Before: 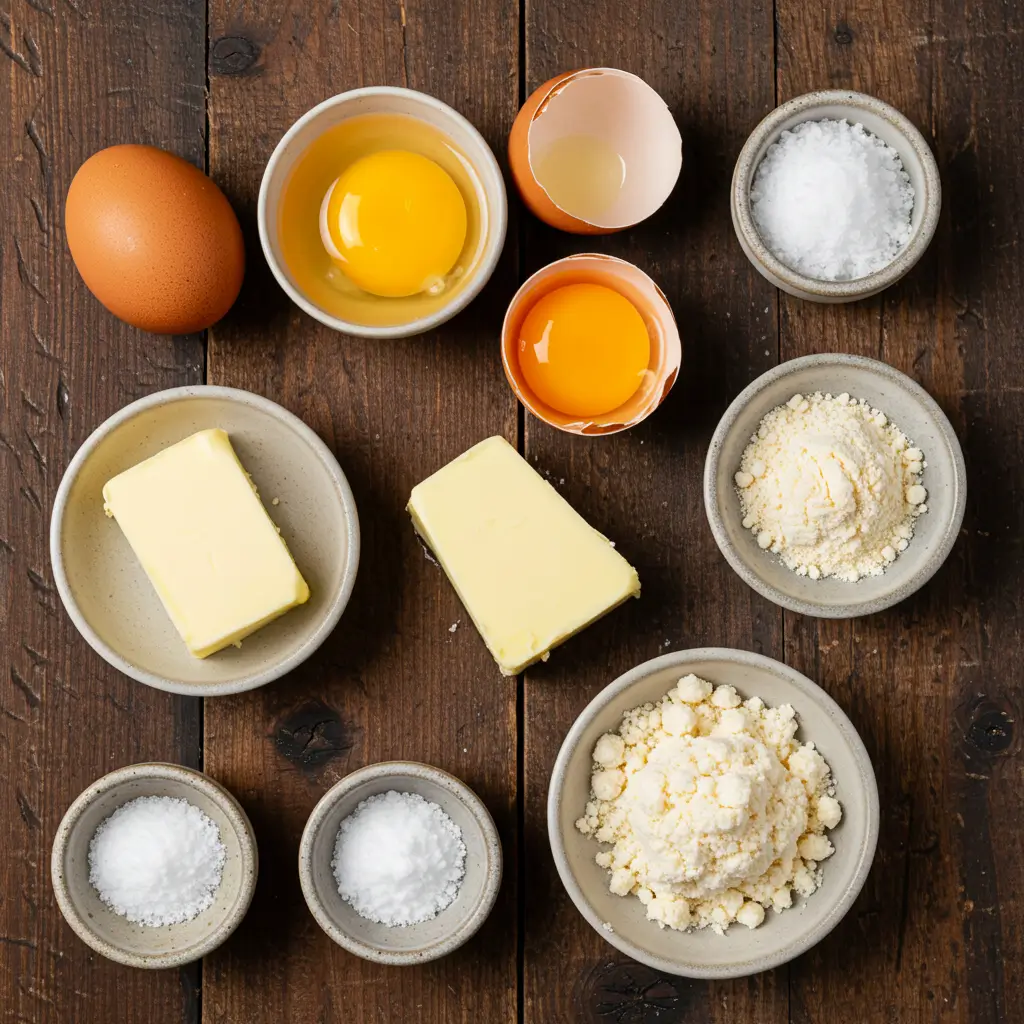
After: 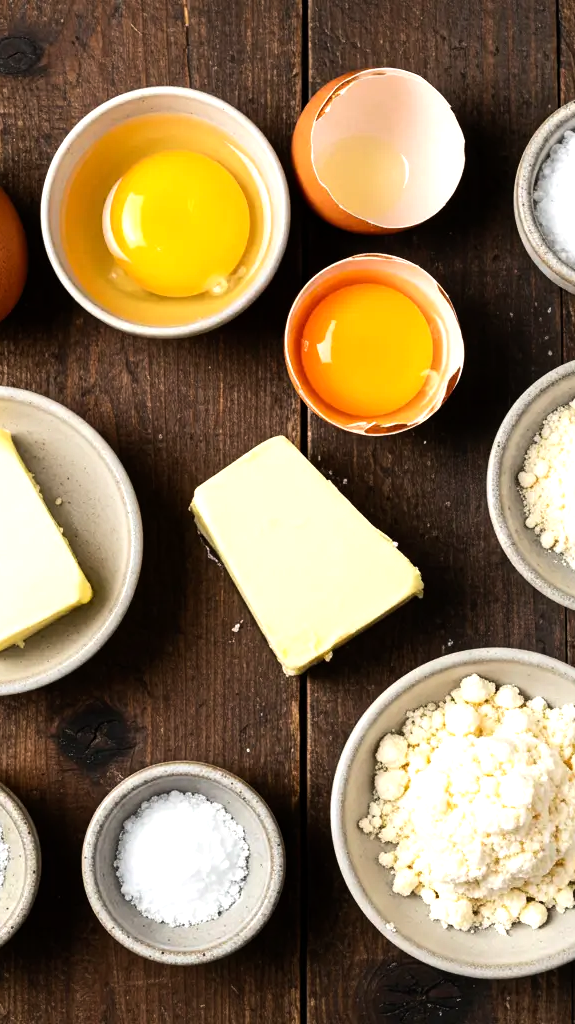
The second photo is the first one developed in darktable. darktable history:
crop: left 21.262%, right 22.554%
tone equalizer: -8 EV -0.753 EV, -7 EV -0.669 EV, -6 EV -0.603 EV, -5 EV -0.376 EV, -3 EV 0.397 EV, -2 EV 0.6 EV, -1 EV 0.685 EV, +0 EV 0.727 EV, edges refinement/feathering 500, mask exposure compensation -1.57 EV, preserve details no
